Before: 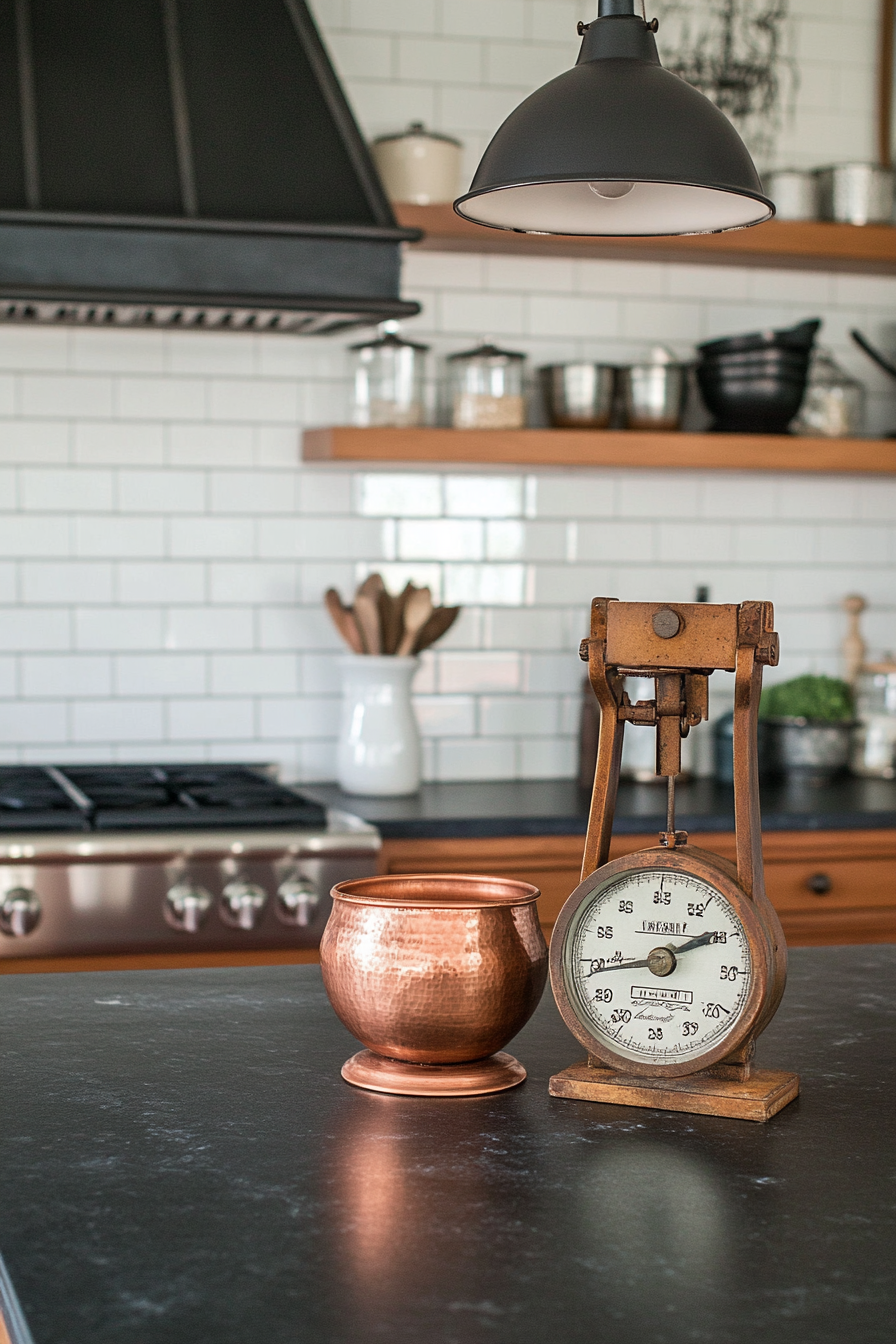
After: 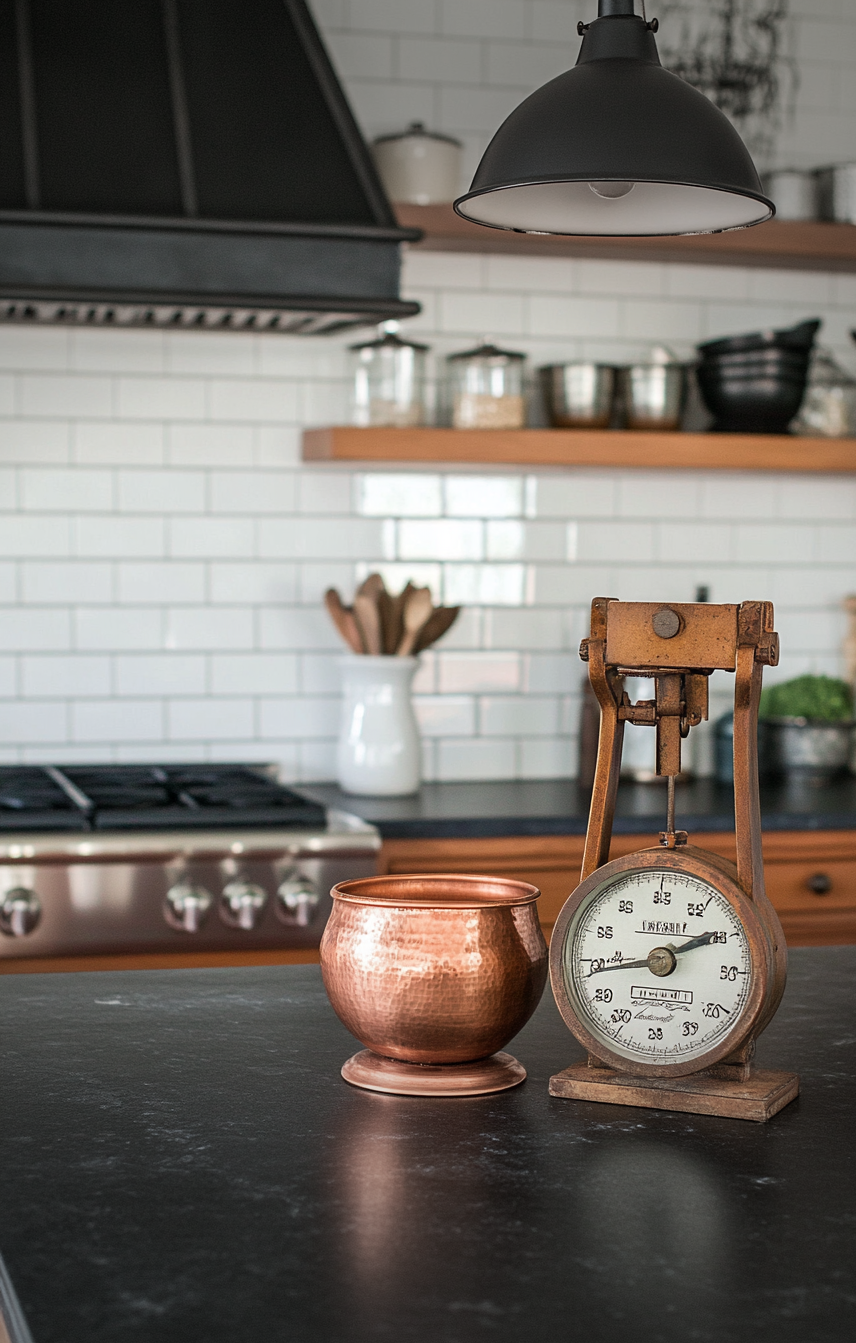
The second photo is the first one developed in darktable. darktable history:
crop: right 4.363%, bottom 0.032%
vignetting: fall-off start 71.29%, width/height ratio 1.334
